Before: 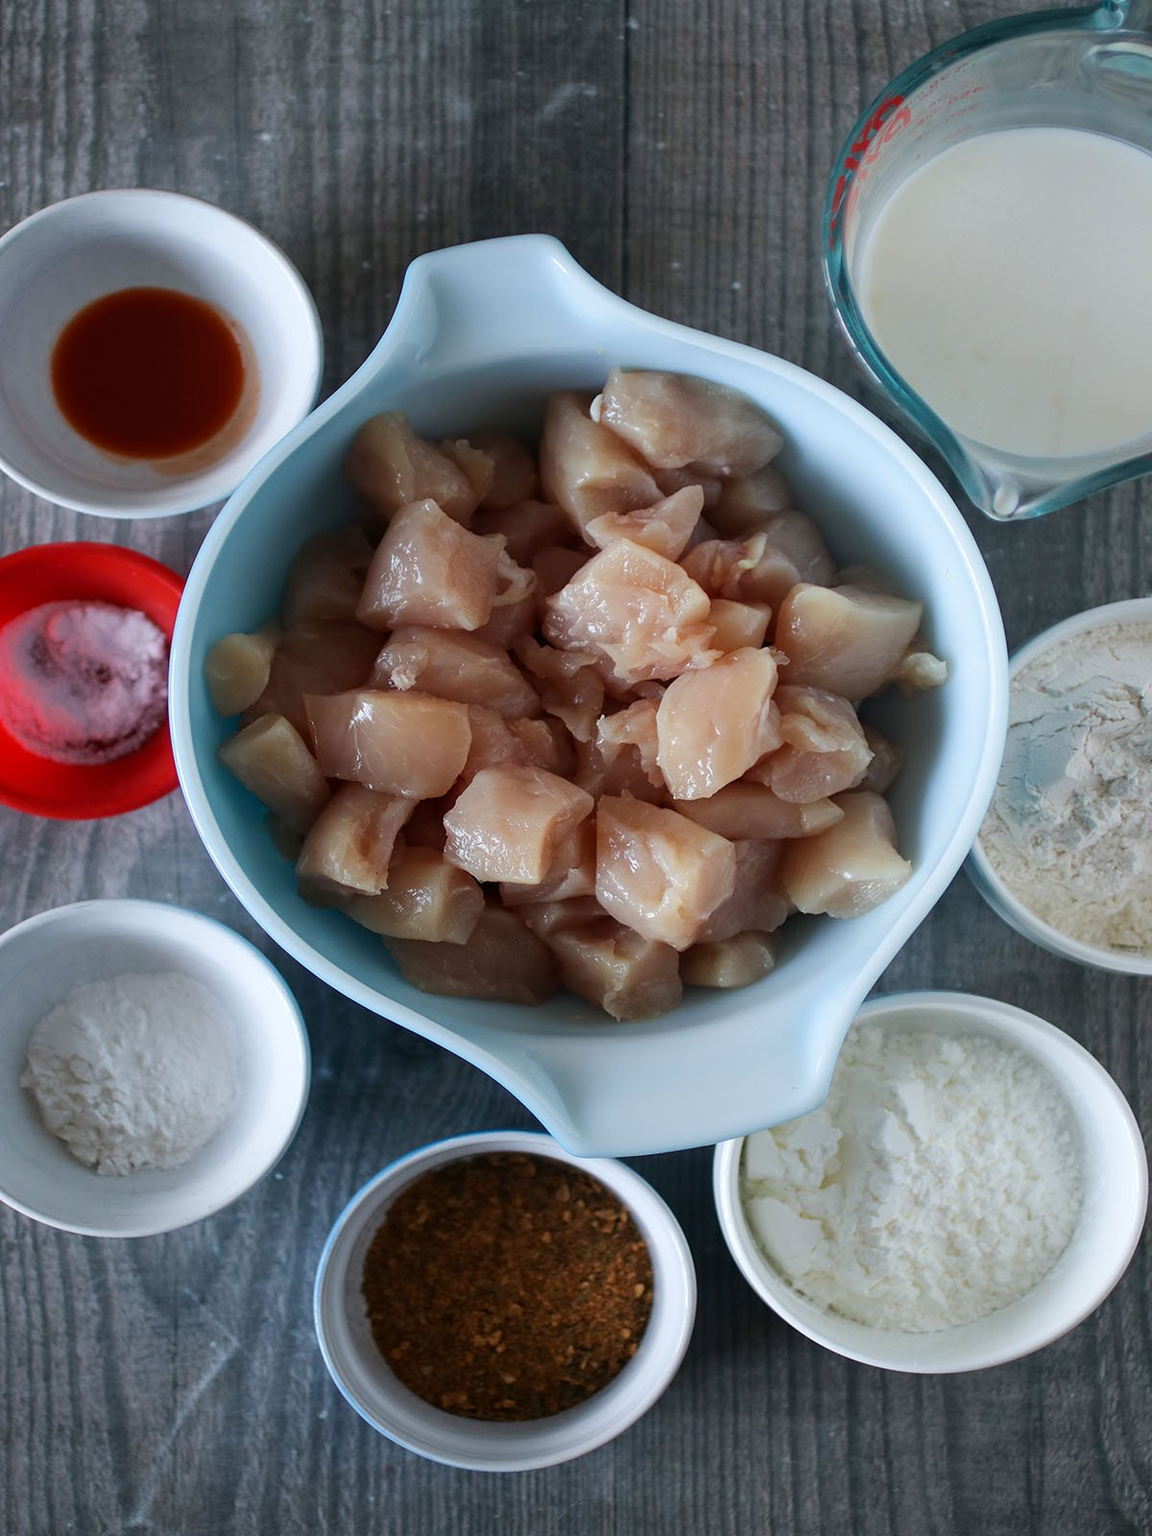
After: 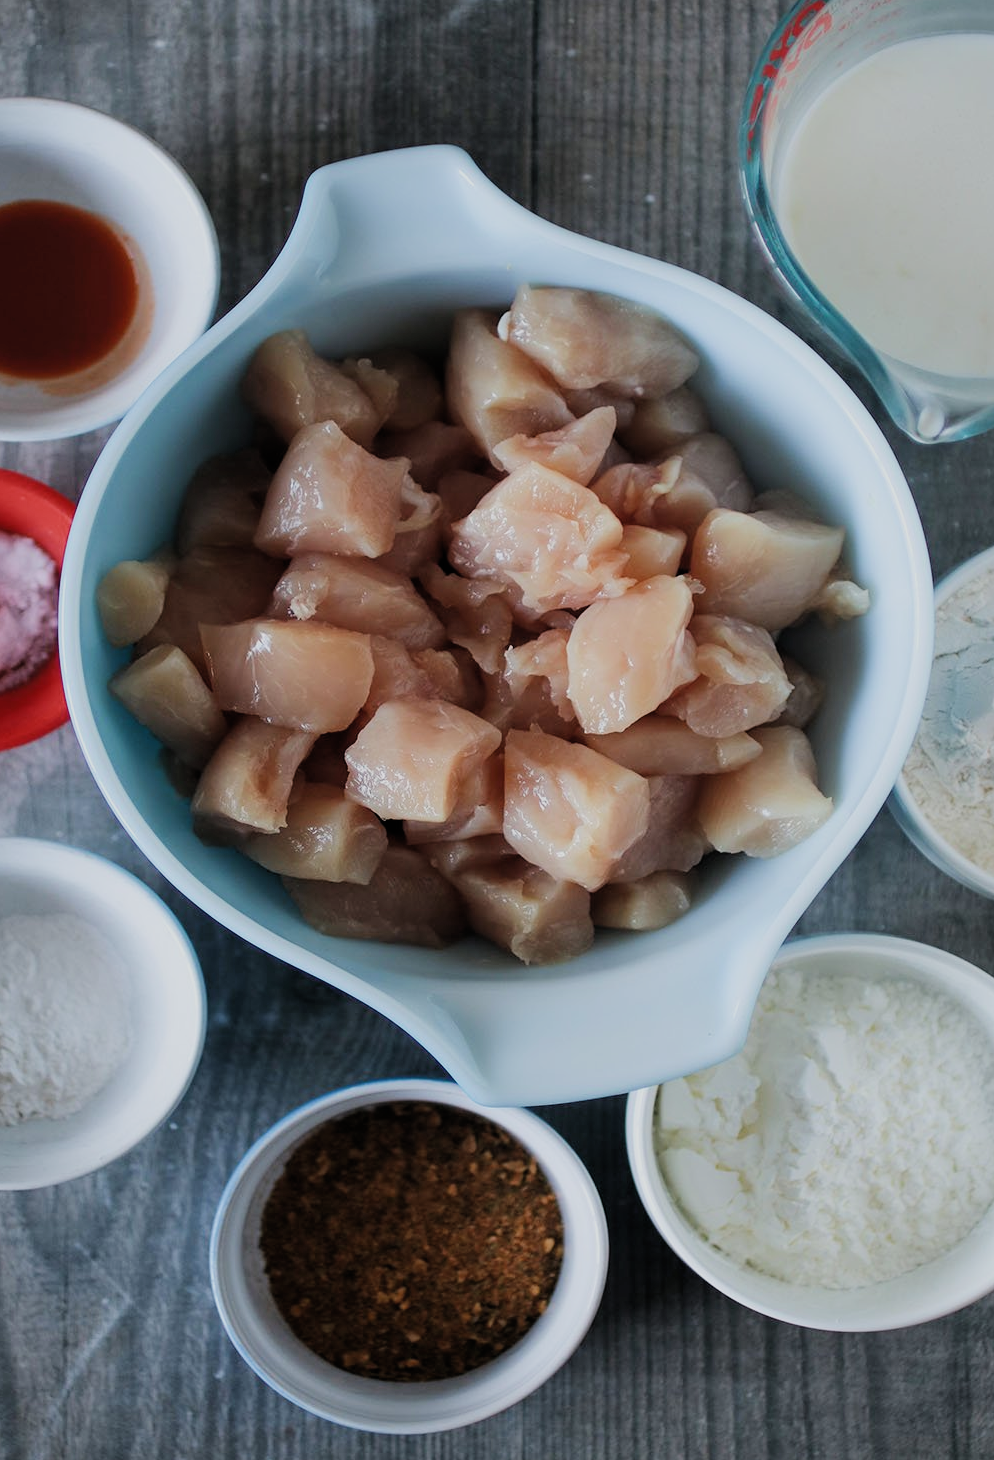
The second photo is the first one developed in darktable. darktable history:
exposure: exposure 0.261 EV, compensate highlight preservation false
crop: left 9.79%, top 6.205%, right 7.323%, bottom 2.531%
filmic rgb: black relative exposure -7.65 EV, white relative exposure 4.56 EV, threshold 5.97 EV, hardness 3.61, color science v4 (2020), enable highlight reconstruction true
